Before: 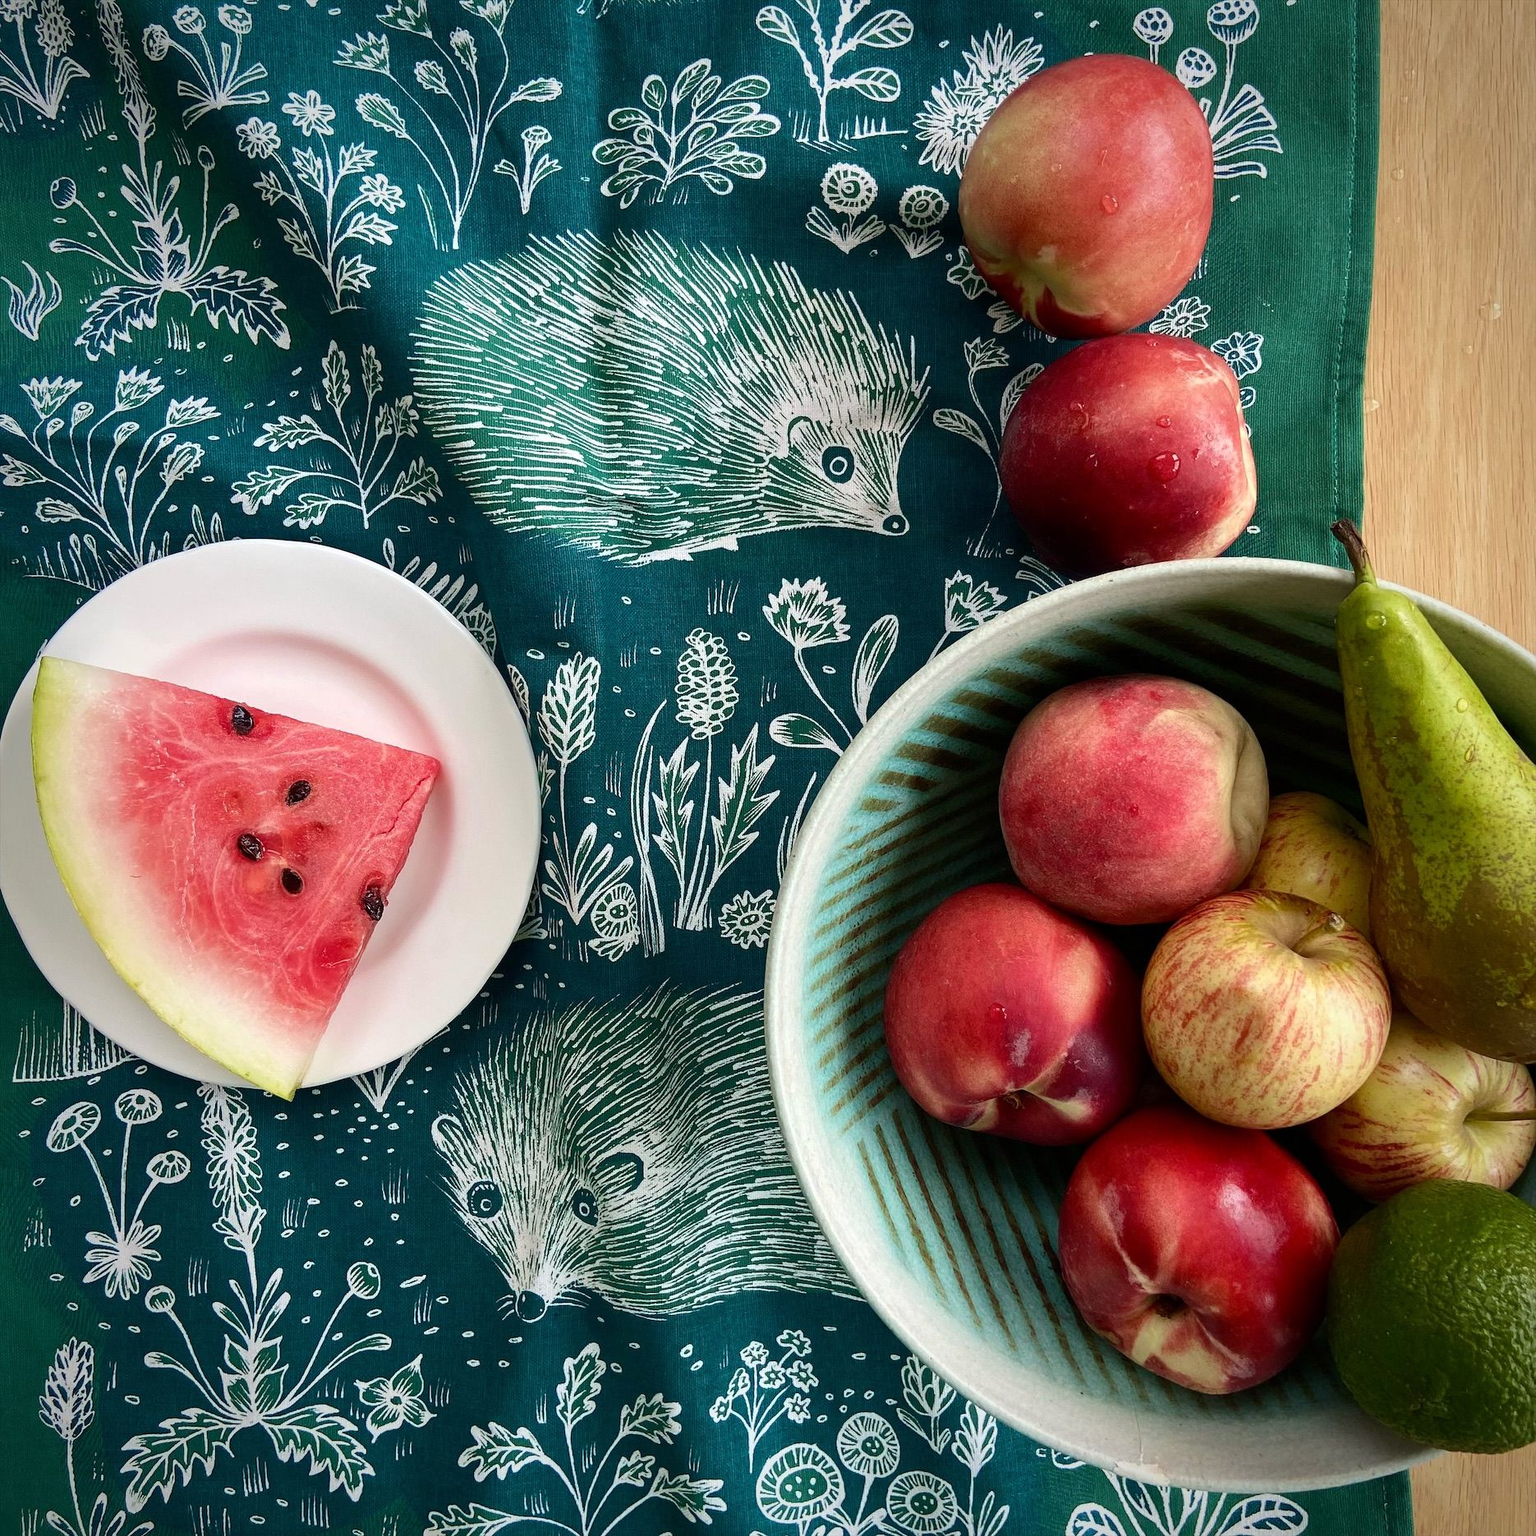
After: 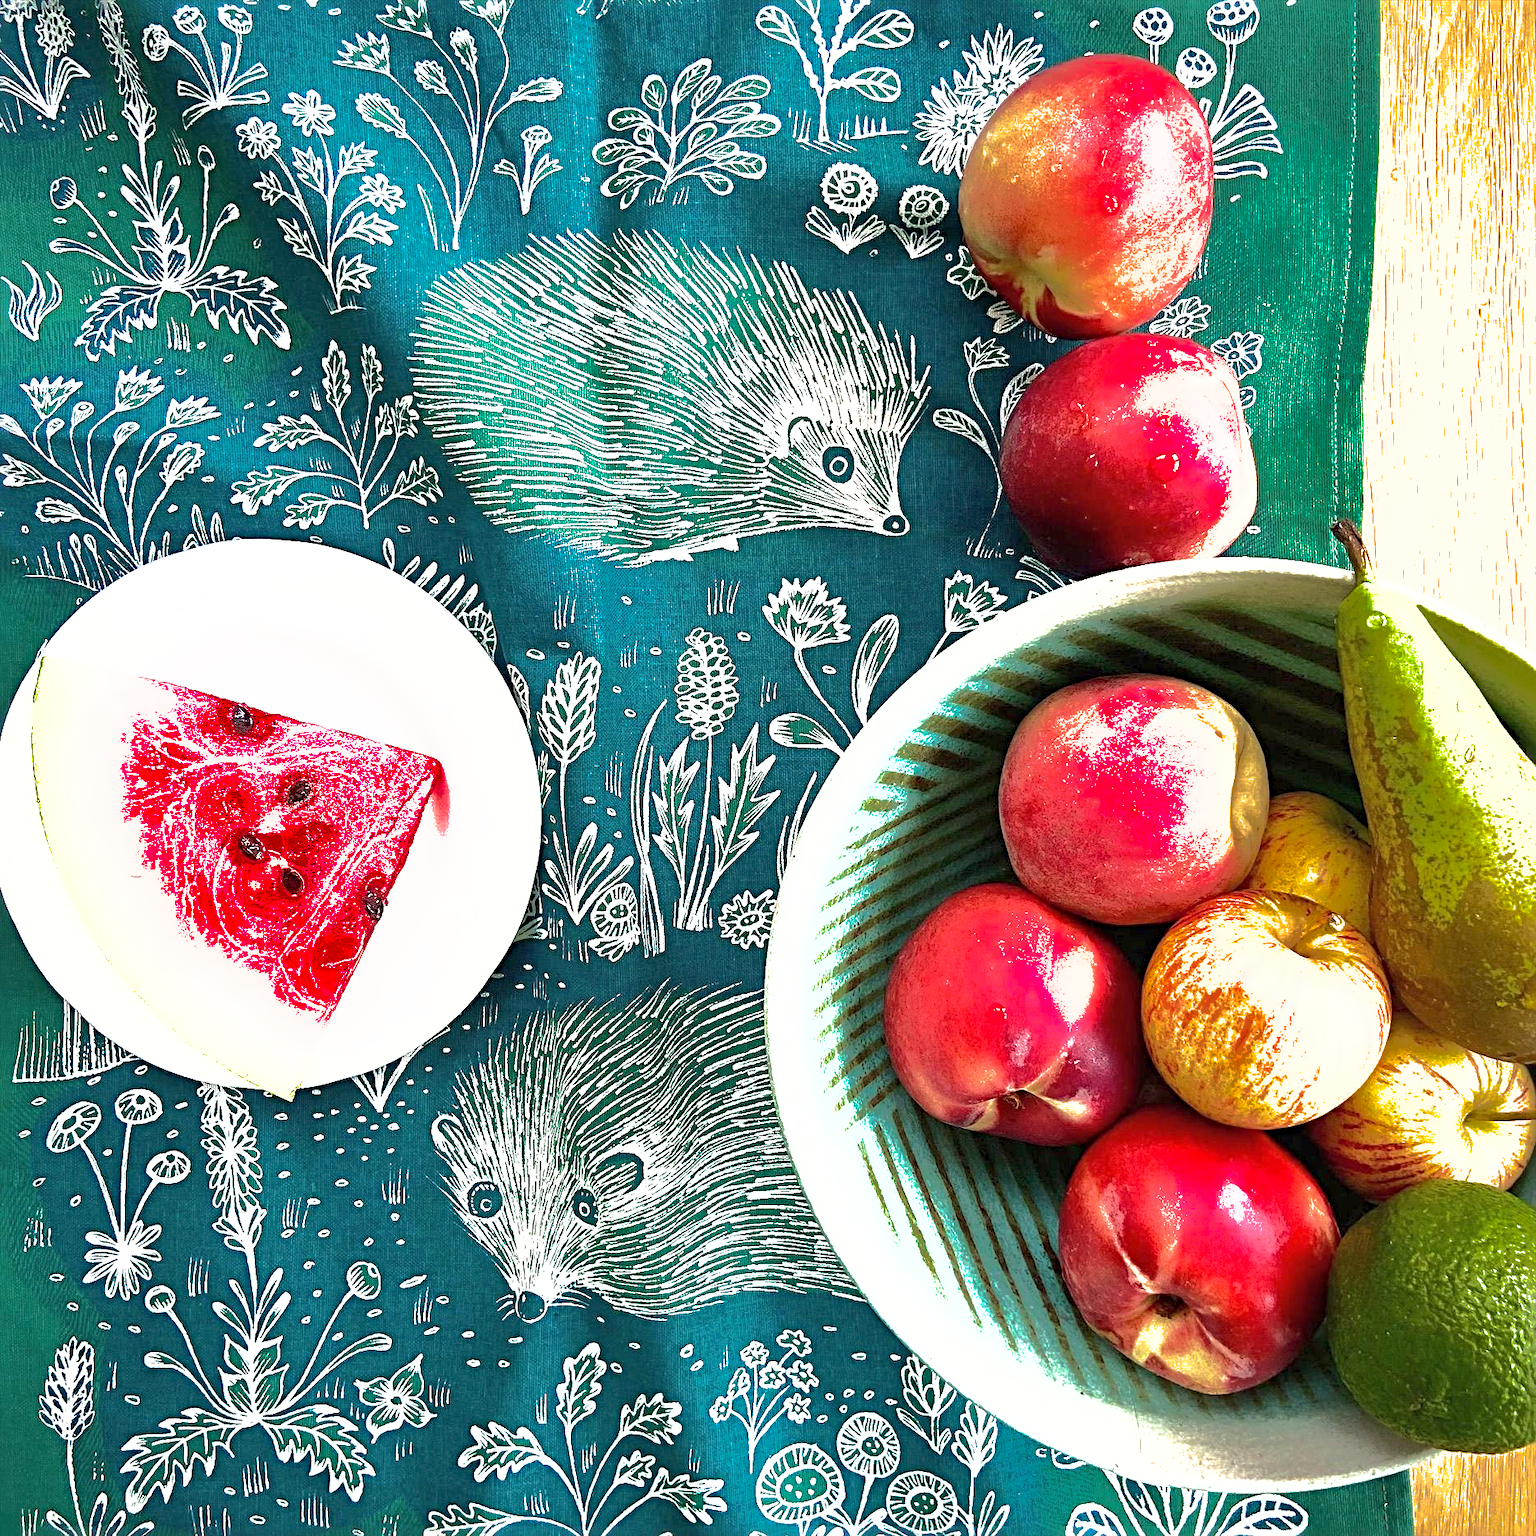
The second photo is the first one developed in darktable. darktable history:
shadows and highlights: shadows 38.43, highlights -74.54
exposure: black level correction 0, exposure 1.741 EV, compensate exposure bias true, compensate highlight preservation false
sharpen: radius 4.883
